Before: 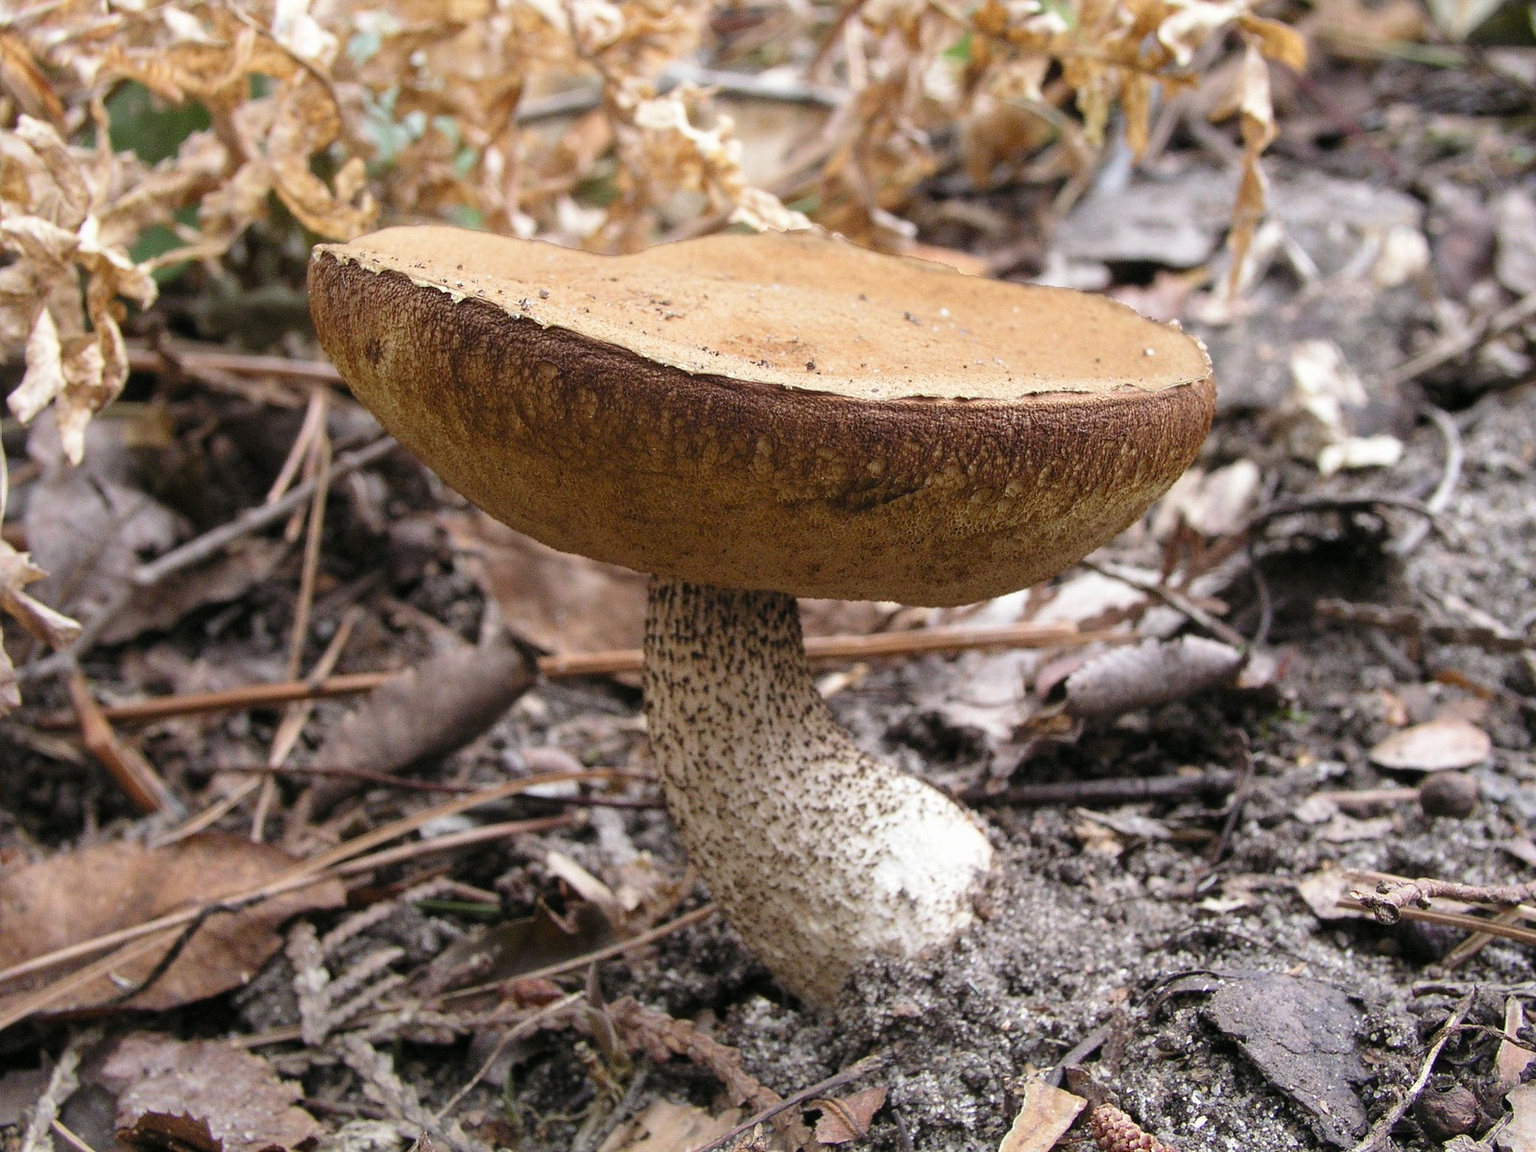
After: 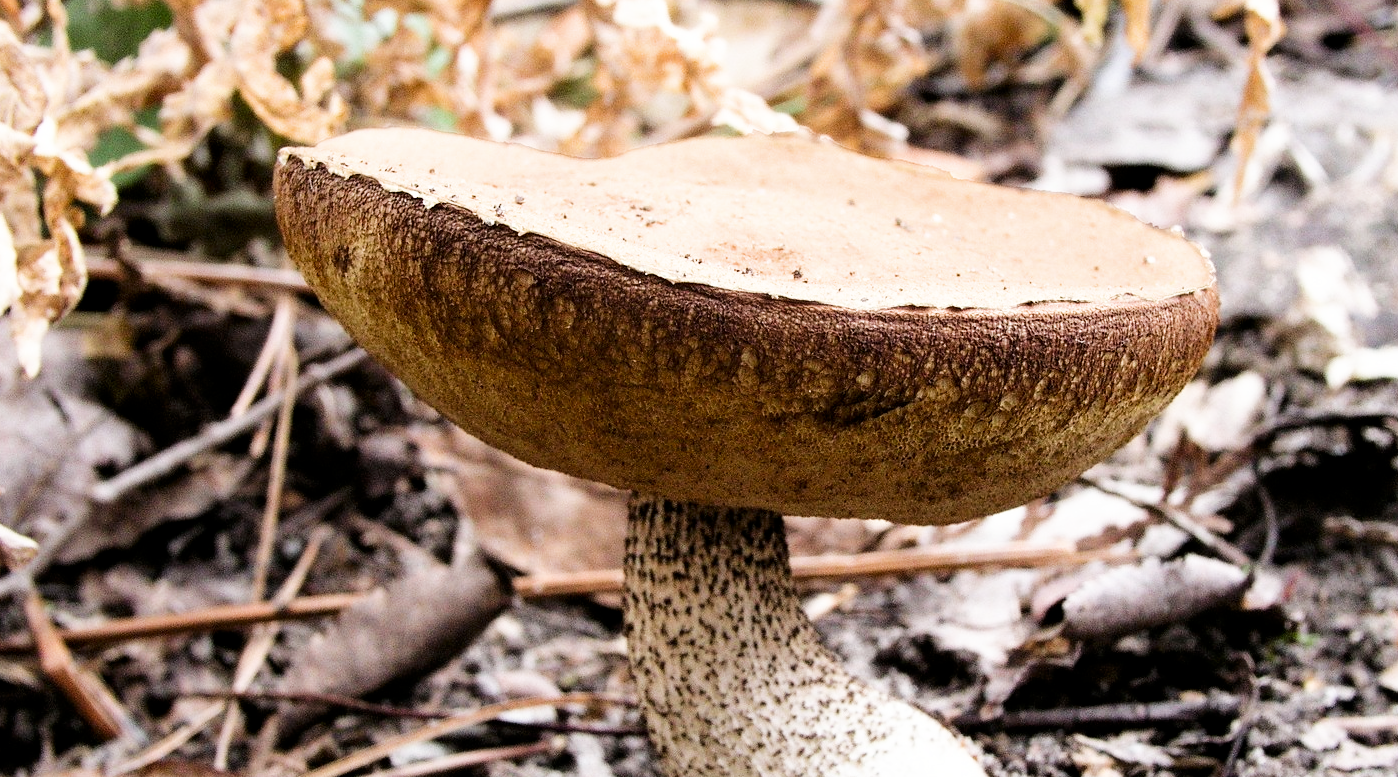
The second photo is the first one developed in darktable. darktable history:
exposure: black level correction 0.001, exposure 1 EV, compensate highlight preservation false
contrast brightness saturation: contrast 0.068, brightness -0.125, saturation 0.057
crop: left 2.981%, top 8.958%, right 9.64%, bottom 26.27%
filmic rgb: black relative exposure -5.02 EV, white relative exposure 3.56 EV, hardness 3.17, contrast 1.3, highlights saturation mix -49.57%
